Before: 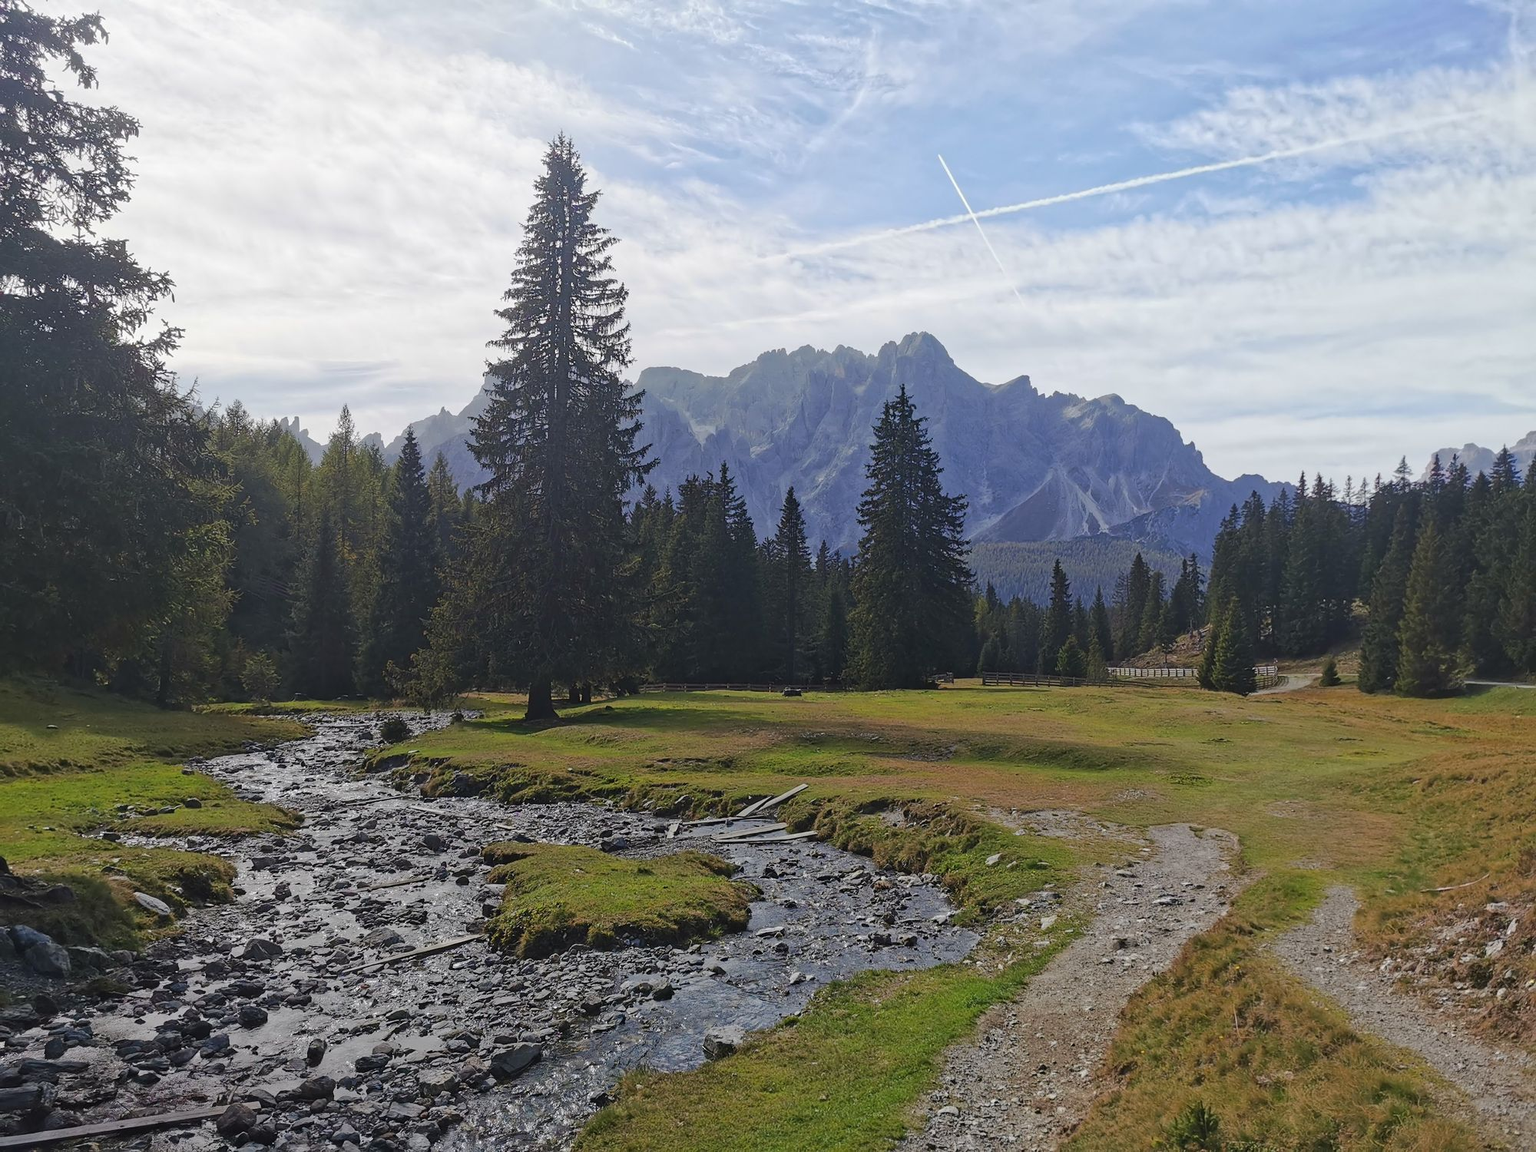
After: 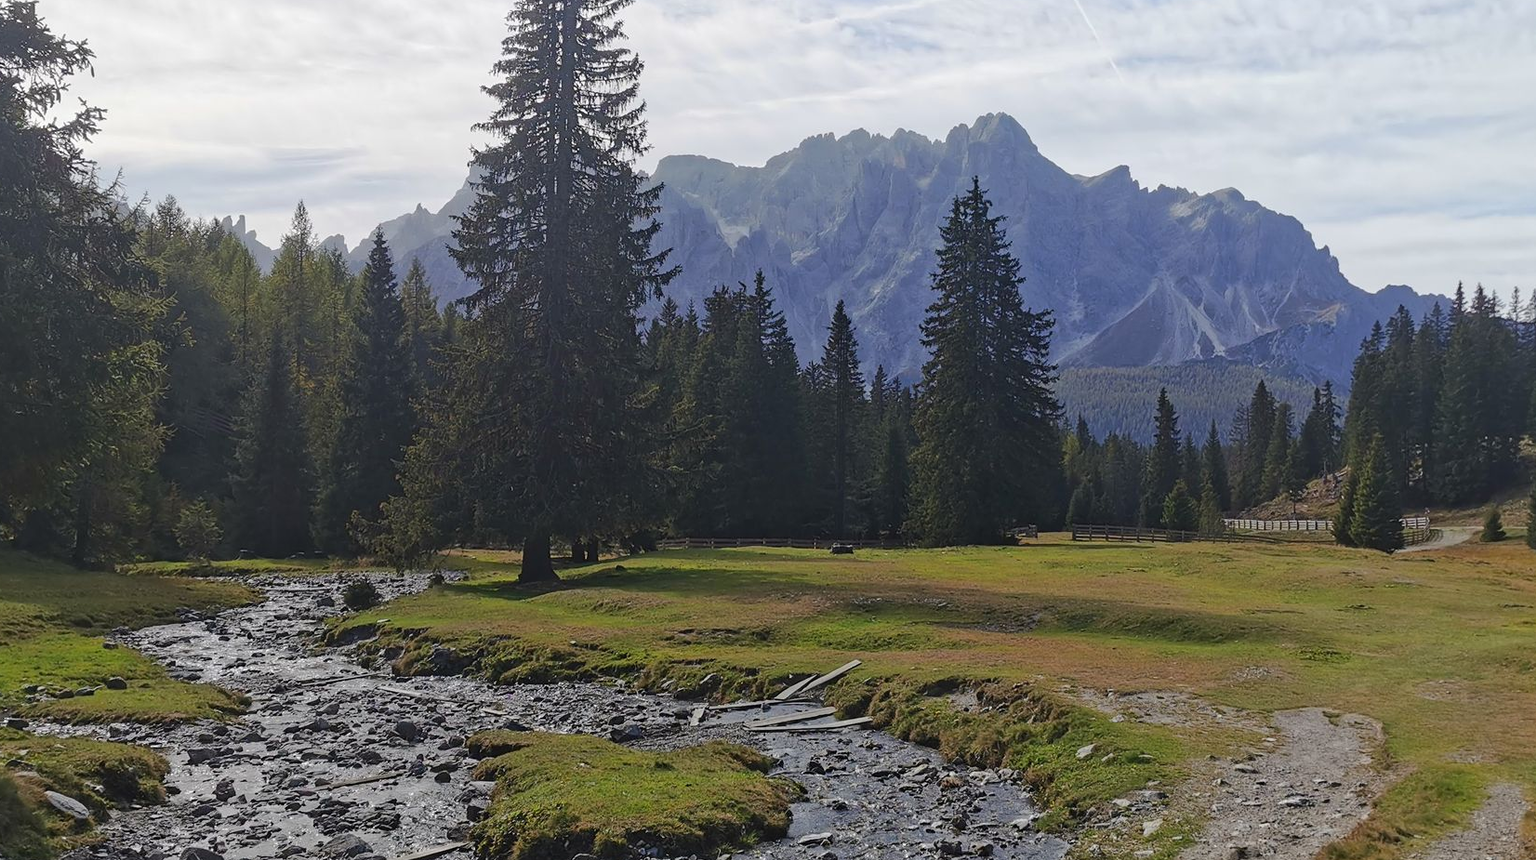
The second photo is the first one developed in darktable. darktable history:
crop and rotate: left 6.315%, top 20.742%, right 11.052%, bottom 17.591%
